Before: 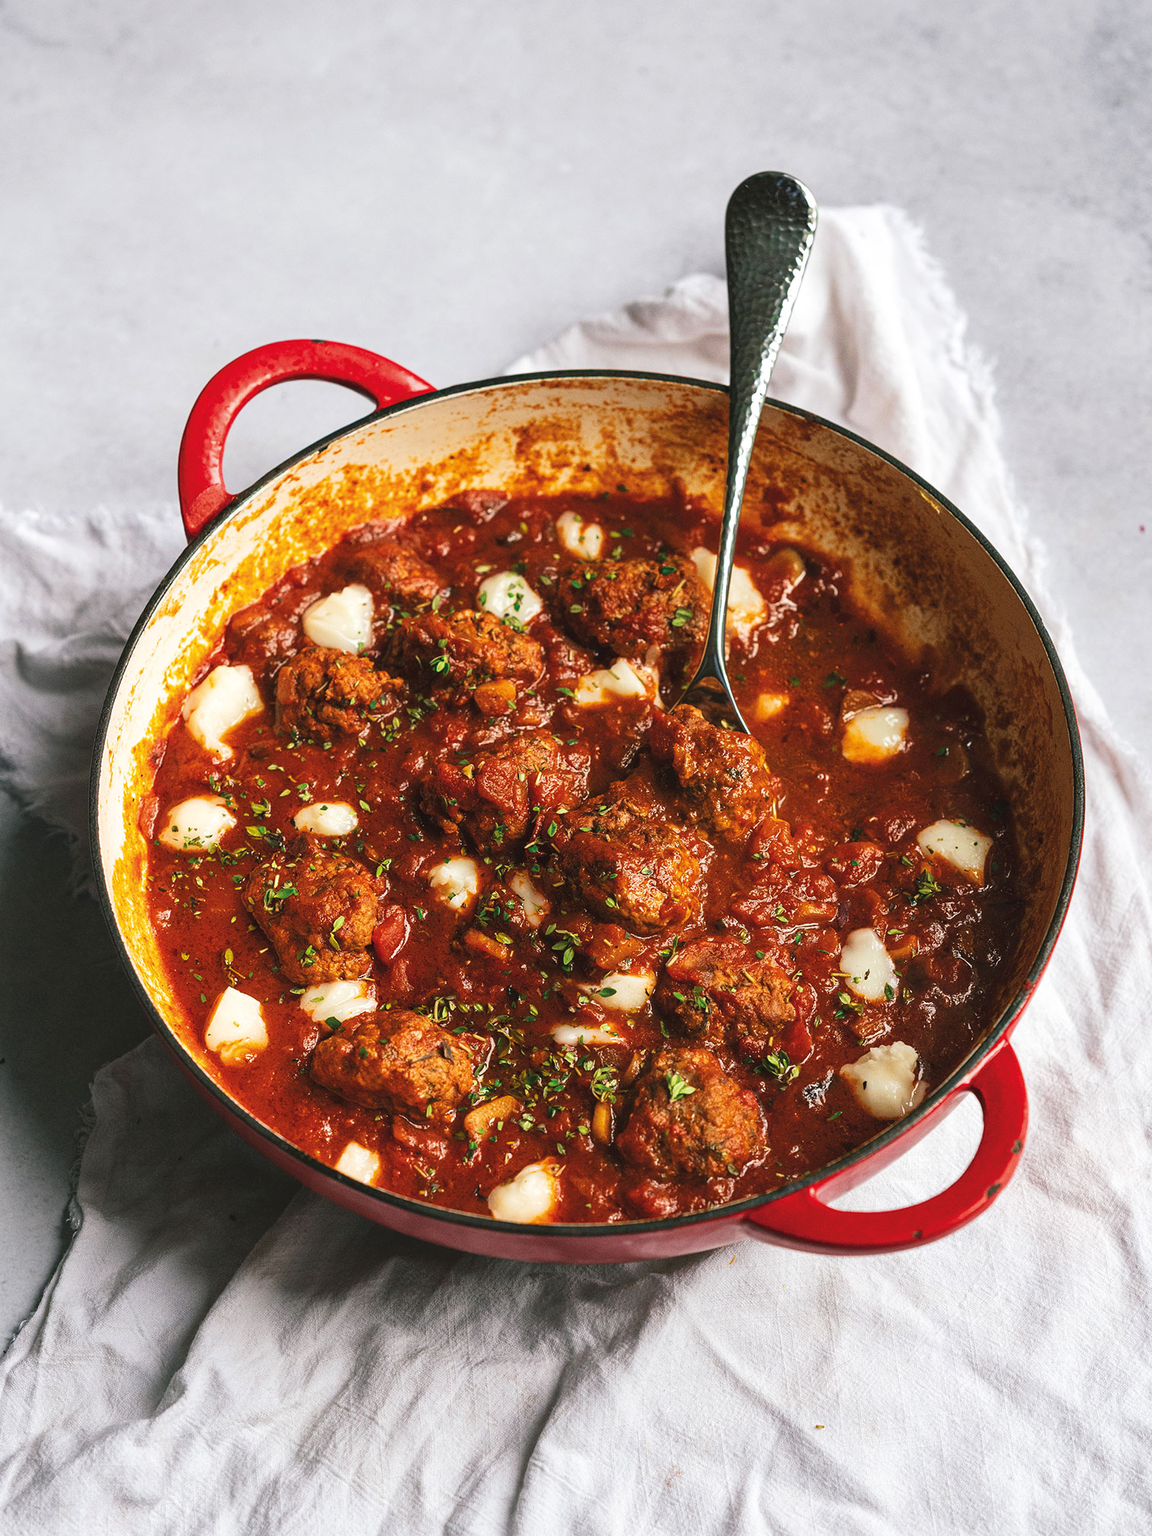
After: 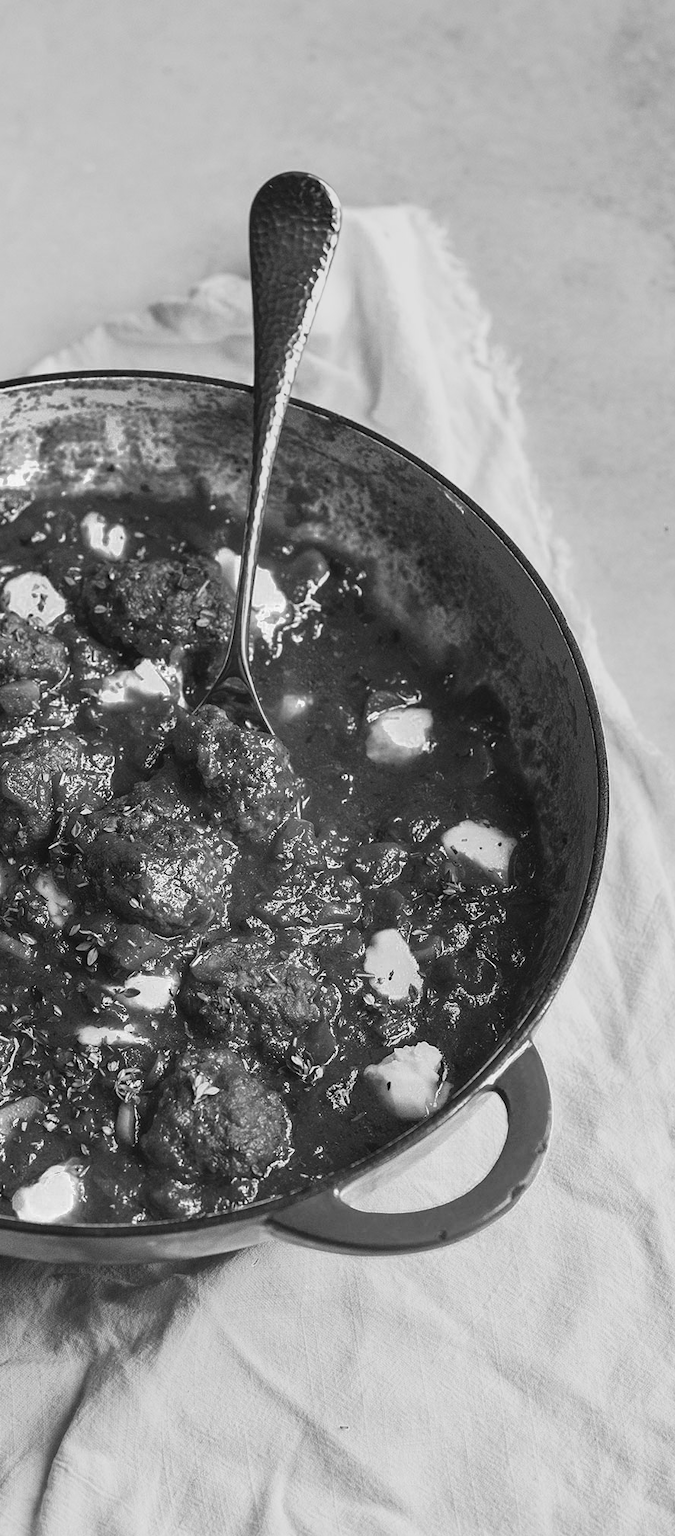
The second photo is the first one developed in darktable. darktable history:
white balance: red 0.98, blue 1.61
color zones: curves: ch0 [(0.002, 0.593) (0.143, 0.417) (0.285, 0.541) (0.455, 0.289) (0.608, 0.327) (0.727, 0.283) (0.869, 0.571) (1, 0.603)]; ch1 [(0, 0) (0.143, 0) (0.286, 0) (0.429, 0) (0.571, 0) (0.714, 0) (0.857, 0)]
crop: left 41.402%
